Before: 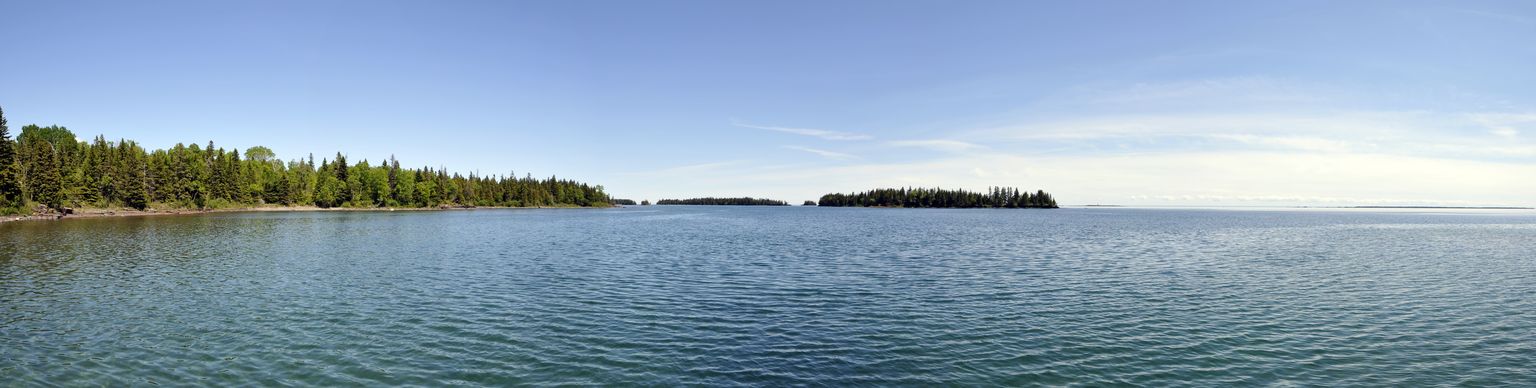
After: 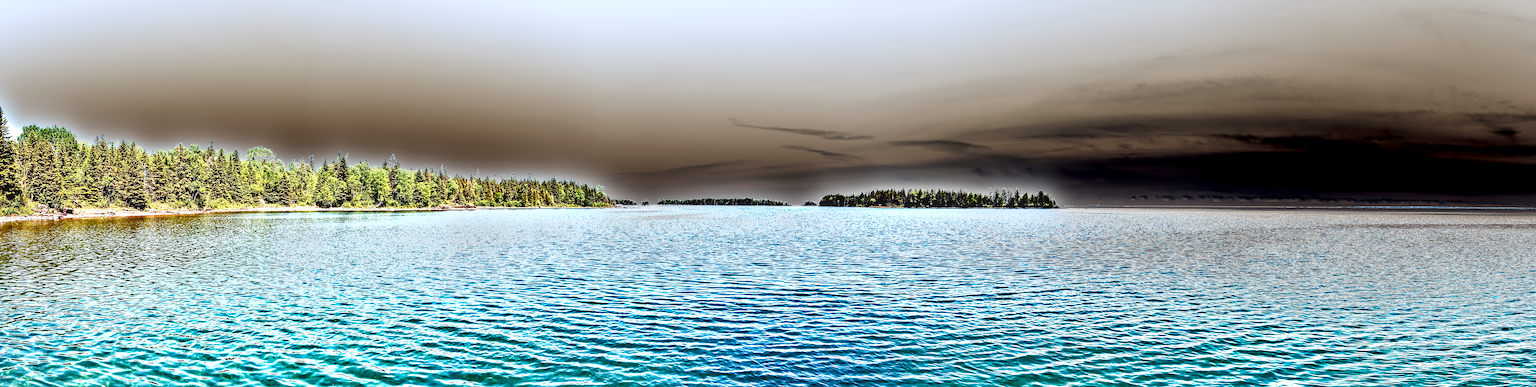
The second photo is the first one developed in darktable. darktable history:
contrast equalizer: octaves 7, y [[0.5, 0.542, 0.583, 0.625, 0.667, 0.708], [0.5 ×6], [0.5 ×6], [0, 0.033, 0.067, 0.1, 0.133, 0.167], [0, 0.05, 0.1, 0.15, 0.2, 0.25]]
velvia: on, module defaults
tone equalizer: -8 EV -0.737 EV, -7 EV -0.675 EV, -6 EV -0.575 EV, -5 EV -0.424 EV, -3 EV 0.395 EV, -2 EV 0.6 EV, -1 EV 0.7 EV, +0 EV 0.755 EV
sharpen: amount 0.753
shadows and highlights: low approximation 0.01, soften with gaussian
color balance rgb: shadows lift › chroma 4.671%, shadows lift › hue 25.18°, perceptual saturation grading › global saturation 20%, perceptual saturation grading › highlights -24.819%, perceptual saturation grading › shadows 25.847%, perceptual brilliance grading › global brilliance 12.217%, global vibrance 1.092%, saturation formula JzAzBz (2021)
exposure: black level correction 0, exposure 1.199 EV, compensate highlight preservation false
local contrast: highlights 31%, detail 134%
